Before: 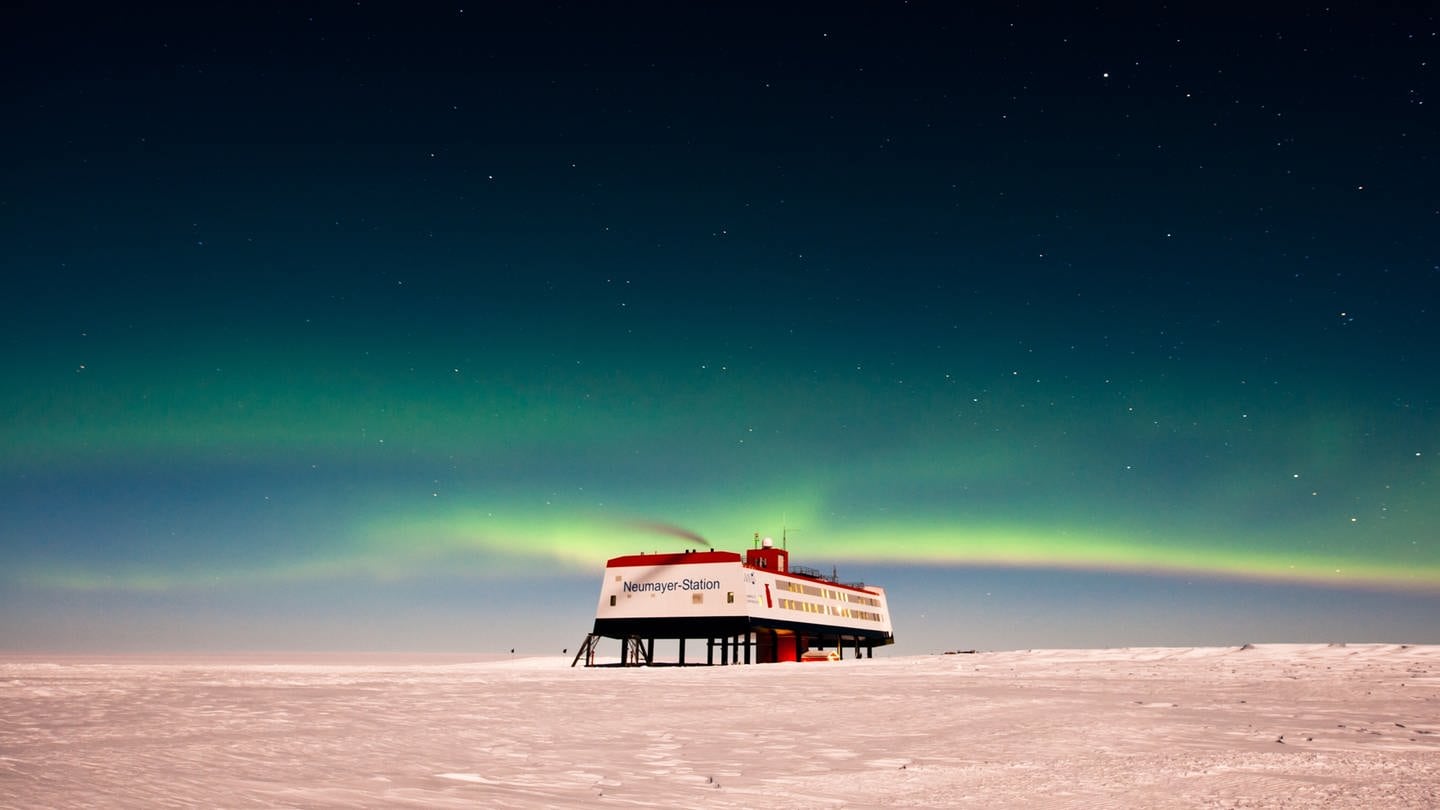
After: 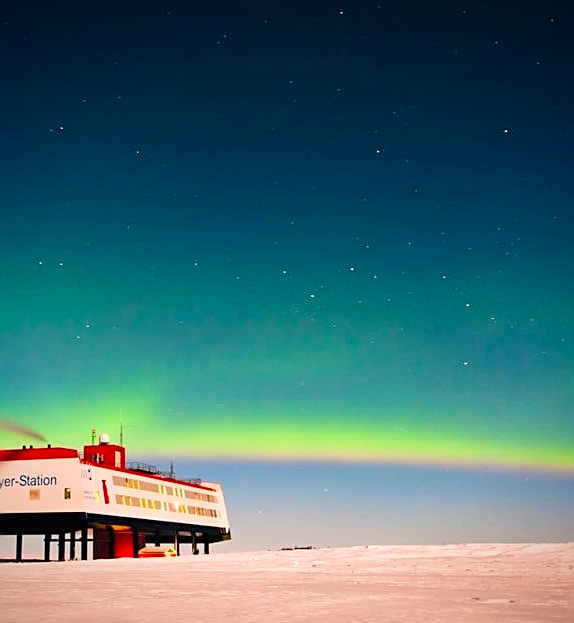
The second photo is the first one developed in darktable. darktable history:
vignetting: fall-off radius 60.9%, saturation 0.377
local contrast: mode bilateral grid, contrast 99, coarseness 99, detail 91%, midtone range 0.2
sharpen: on, module defaults
contrast brightness saturation: contrast 0.07, brightness 0.172, saturation 0.409
crop: left 46.109%, top 12.937%, right 14.018%, bottom 10.136%
